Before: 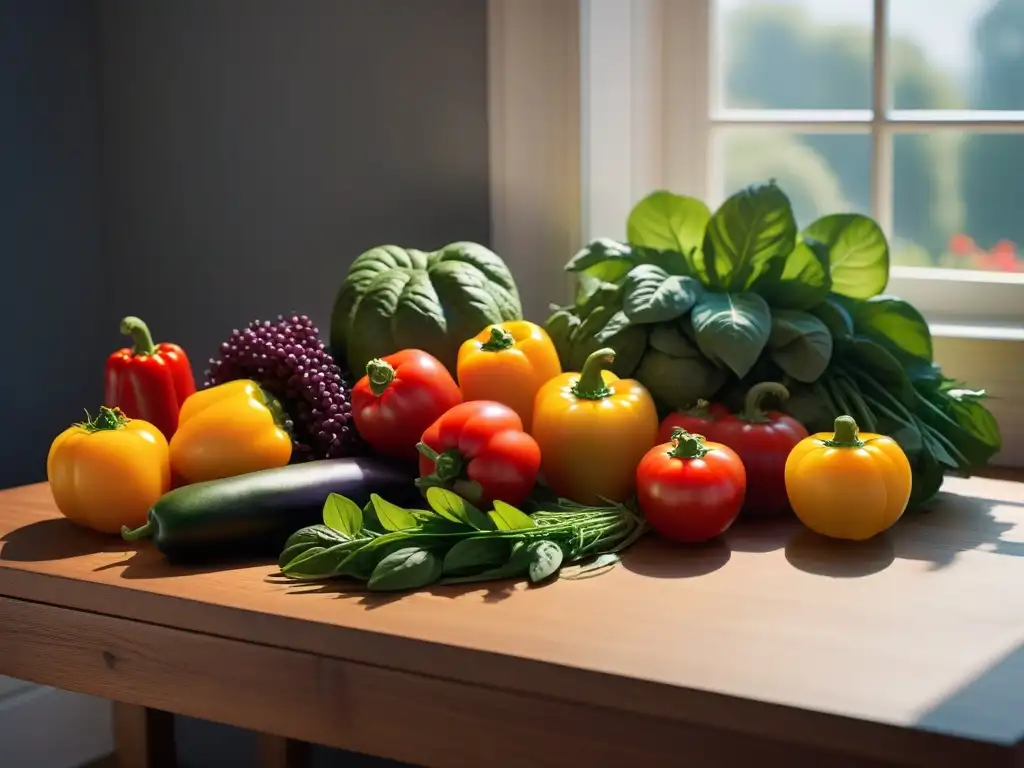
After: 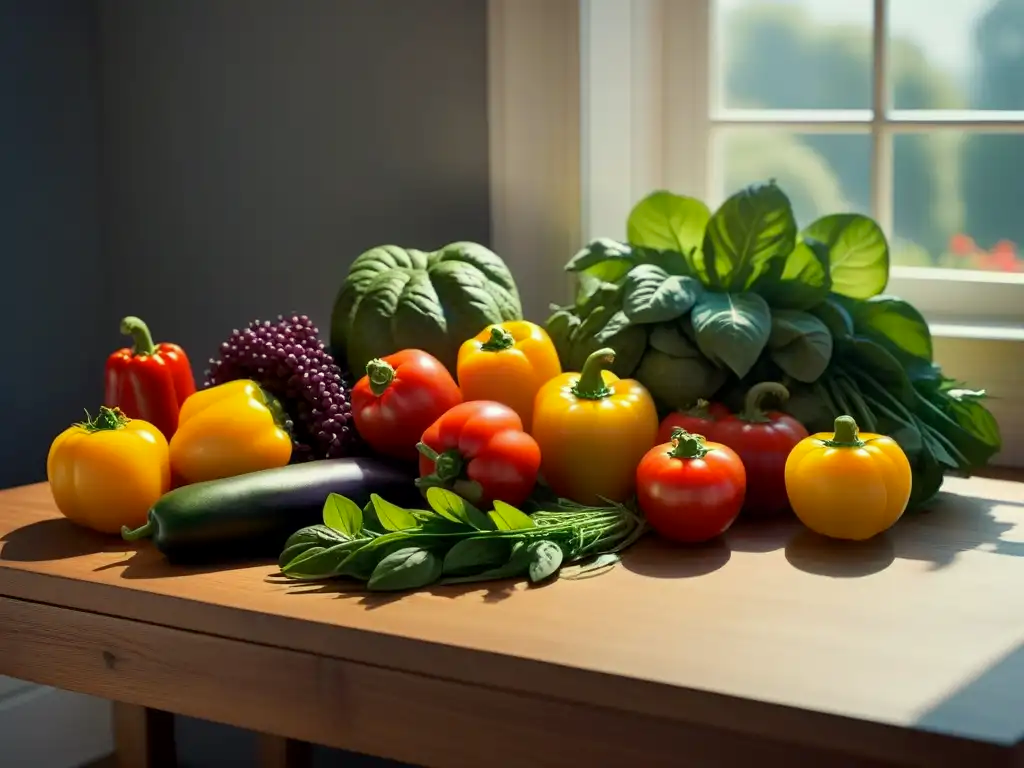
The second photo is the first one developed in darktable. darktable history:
color correction: highlights a* -4.48, highlights b* 6.79
exposure: black level correction 0.001, compensate highlight preservation false
